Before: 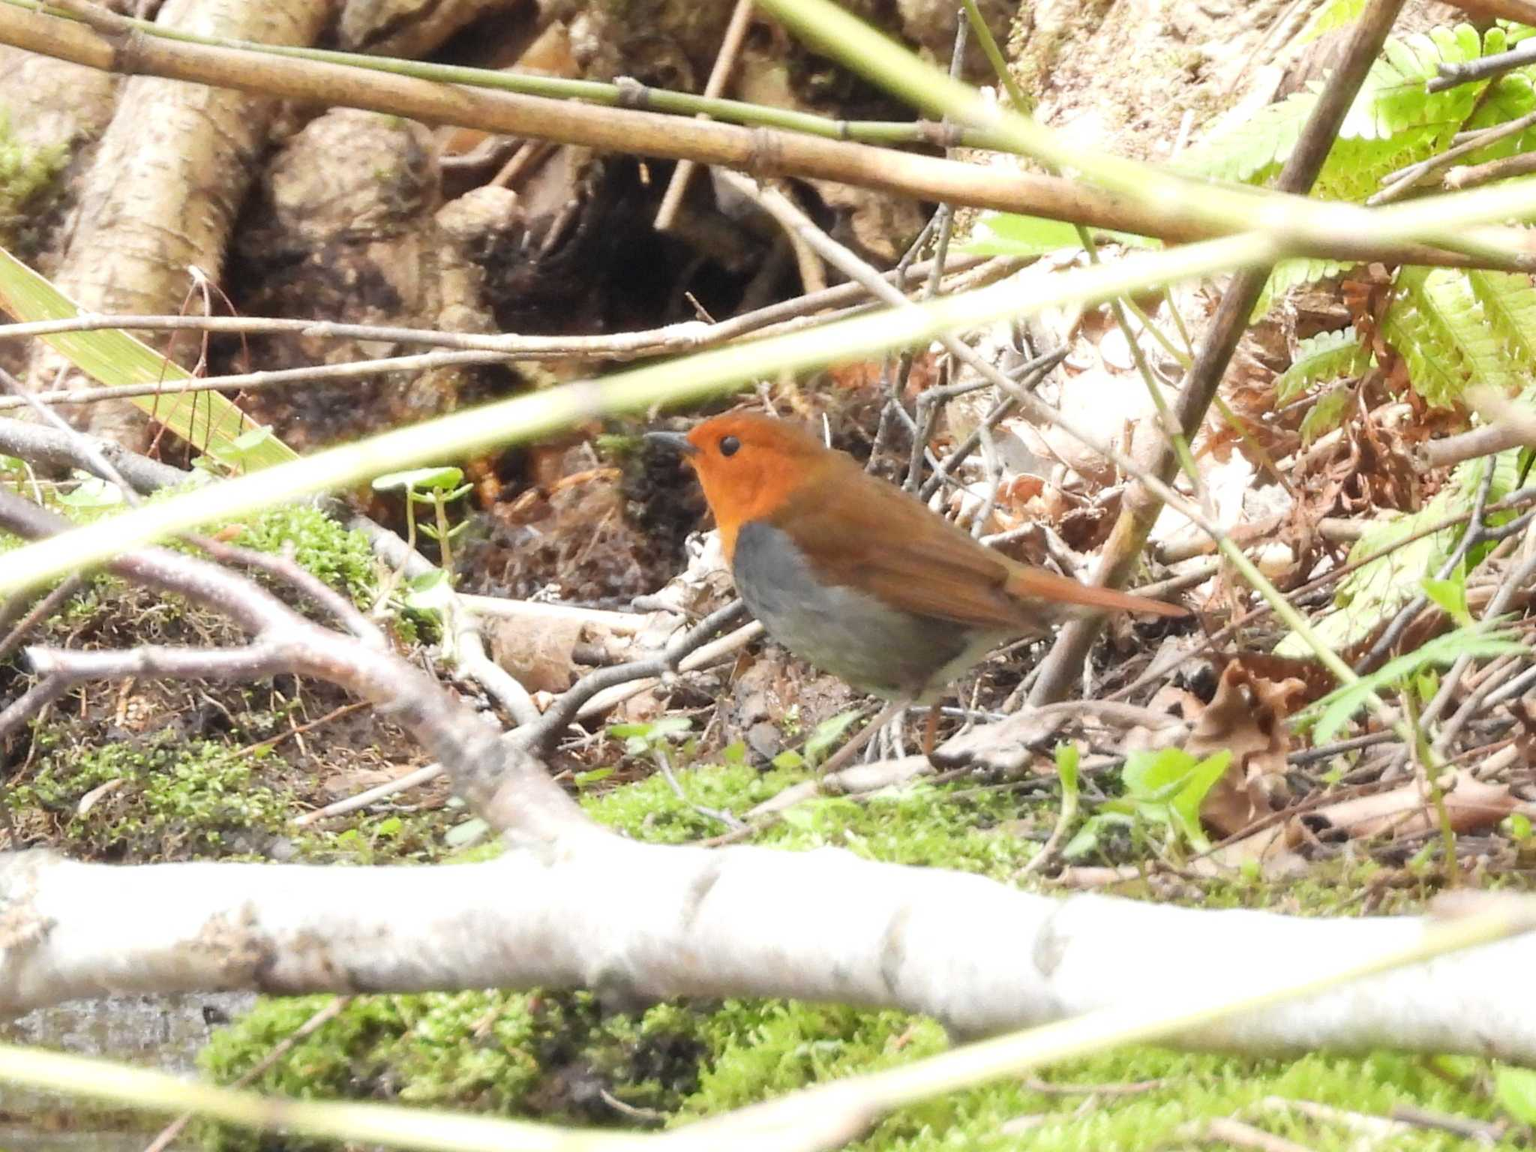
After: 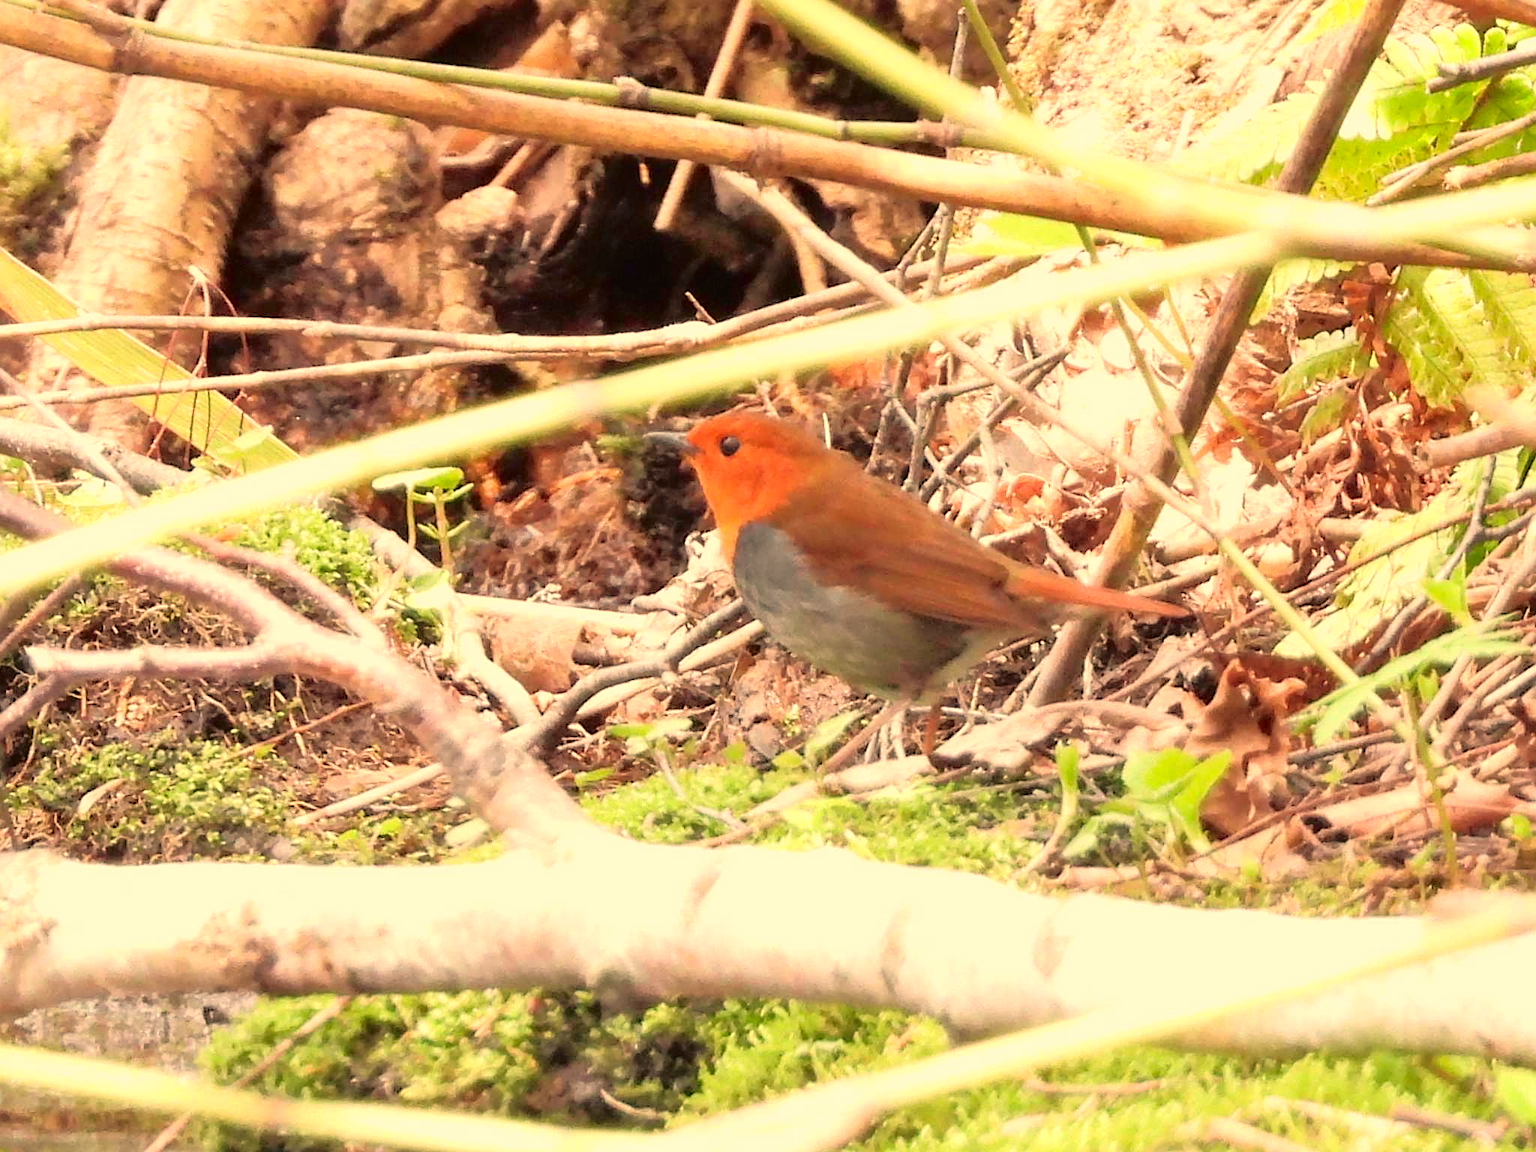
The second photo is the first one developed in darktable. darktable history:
contrast brightness saturation: contrast 0.1, brightness 0.03, saturation 0.09
sharpen: on, module defaults
white balance: red 1.123, blue 0.83
tone curve: curves: ch0 [(0, 0) (0.126, 0.061) (0.362, 0.382) (0.498, 0.498) (0.706, 0.712) (1, 1)]; ch1 [(0, 0) (0.5, 0.505) (0.55, 0.578) (1, 1)]; ch2 [(0, 0) (0.44, 0.424) (0.489, 0.483) (0.537, 0.538) (1, 1)], color space Lab, independent channels, preserve colors none
